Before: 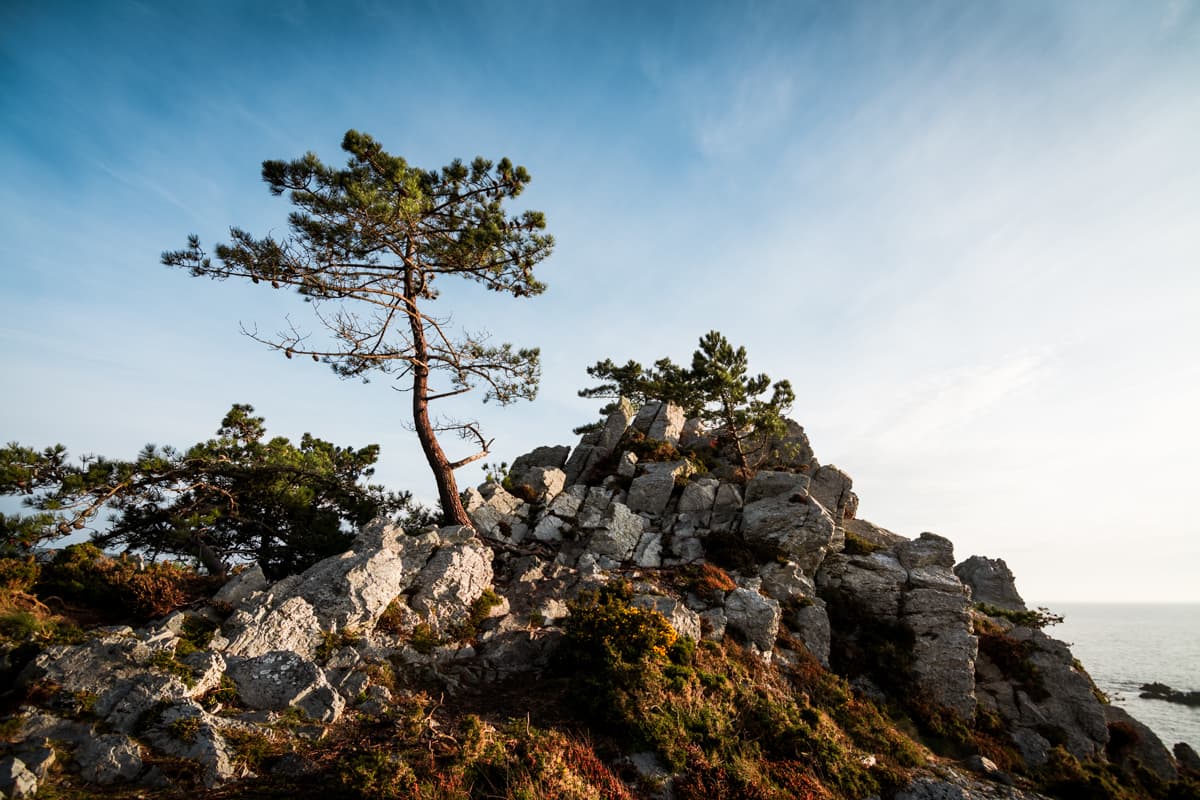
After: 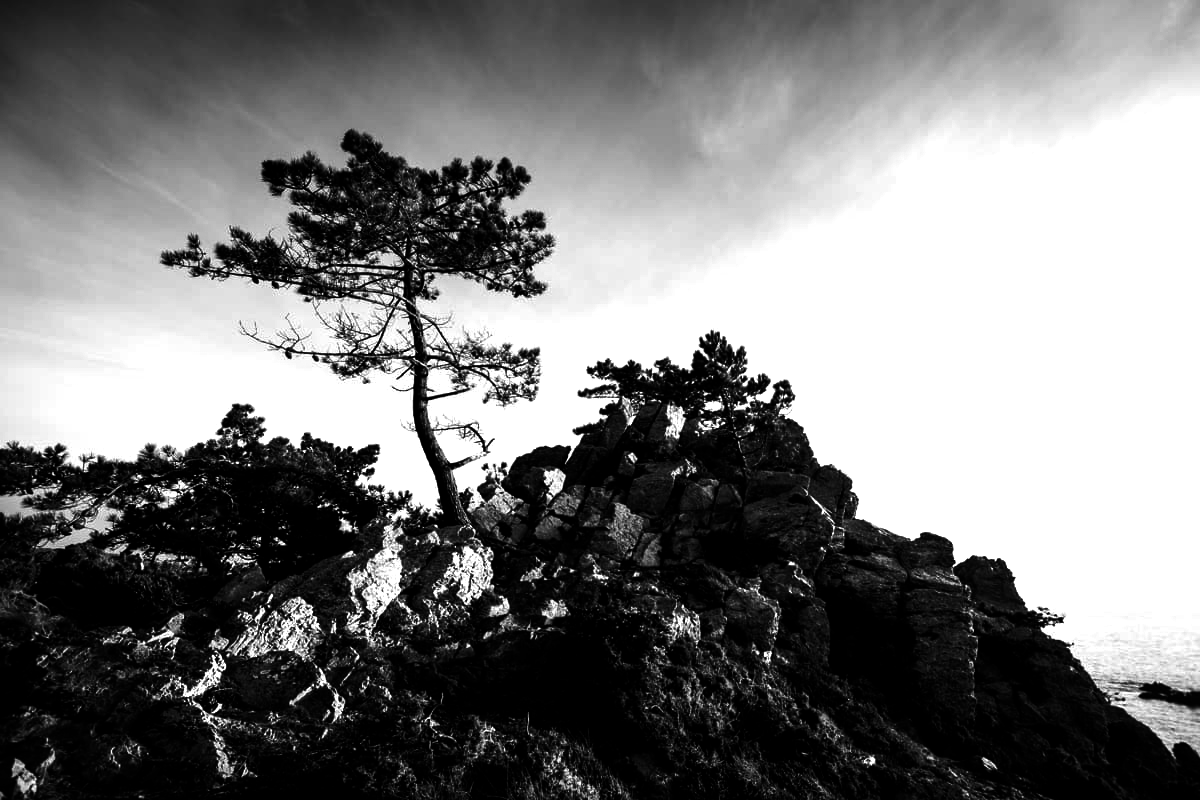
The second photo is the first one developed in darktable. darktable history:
contrast brightness saturation: contrast -0.03, brightness -0.59, saturation -1
tone equalizer: -8 EV -0.75 EV, -7 EV -0.7 EV, -6 EV -0.6 EV, -5 EV -0.4 EV, -3 EV 0.4 EV, -2 EV 0.6 EV, -1 EV 0.7 EV, +0 EV 0.75 EV, edges refinement/feathering 500, mask exposure compensation -1.57 EV, preserve details no
